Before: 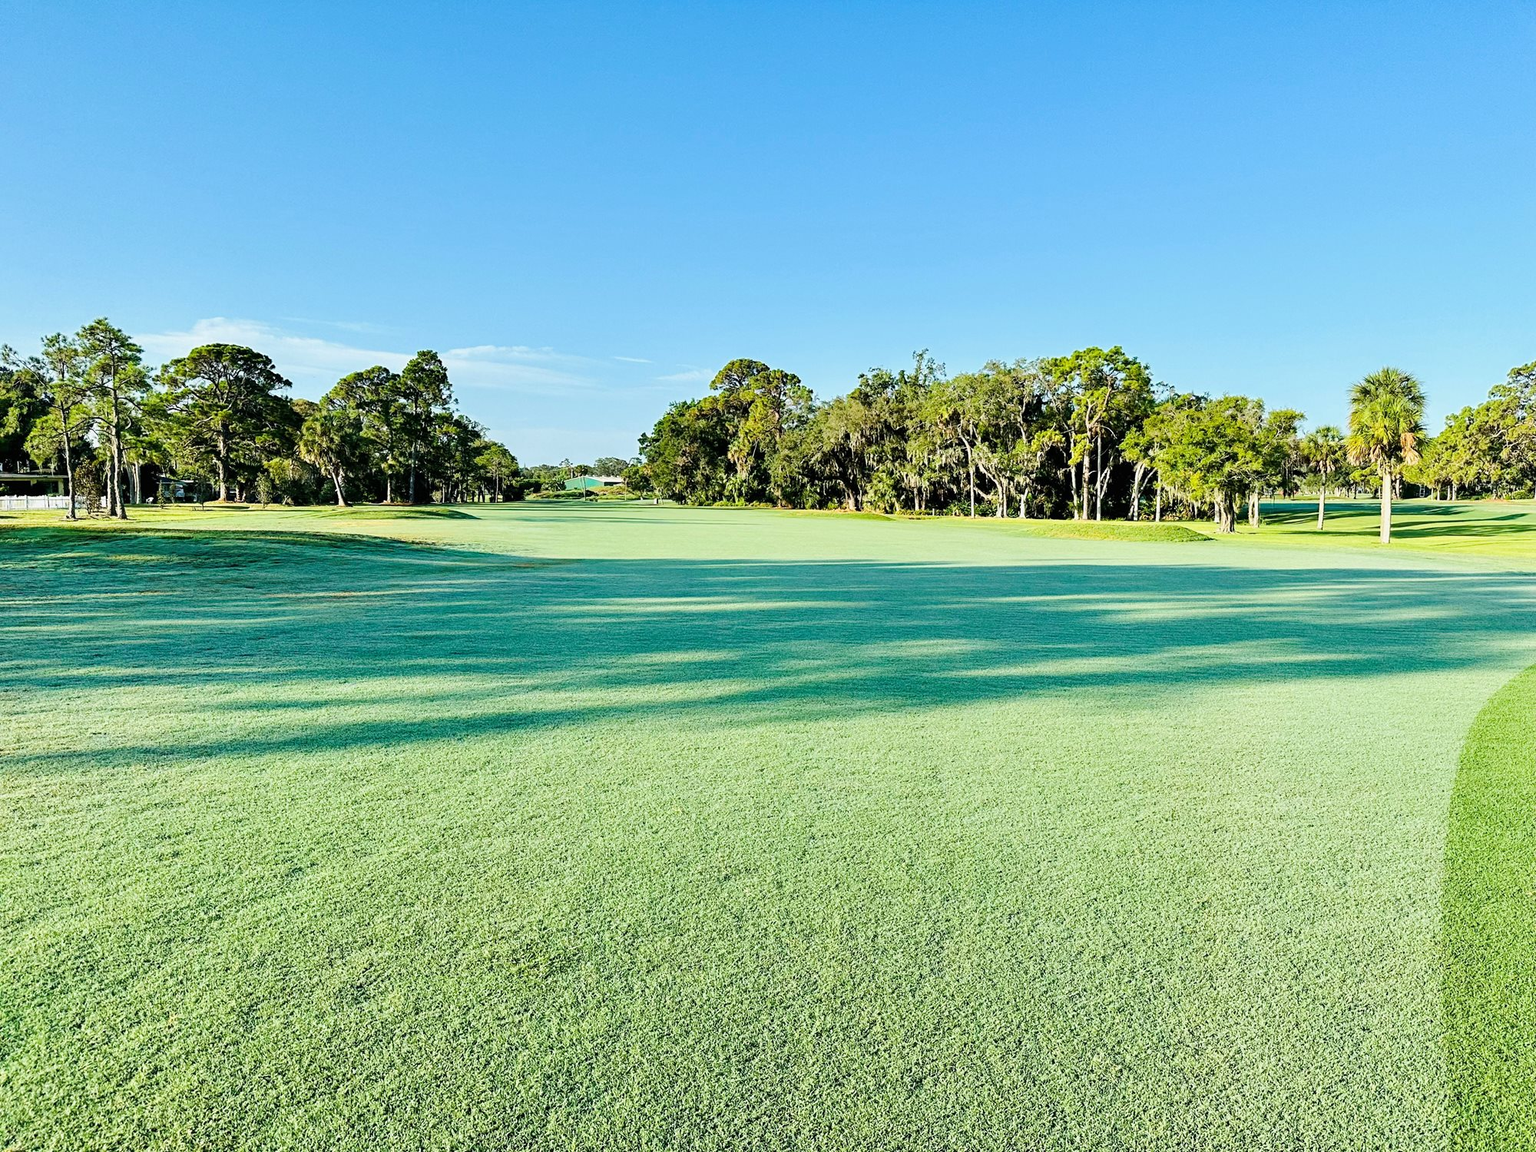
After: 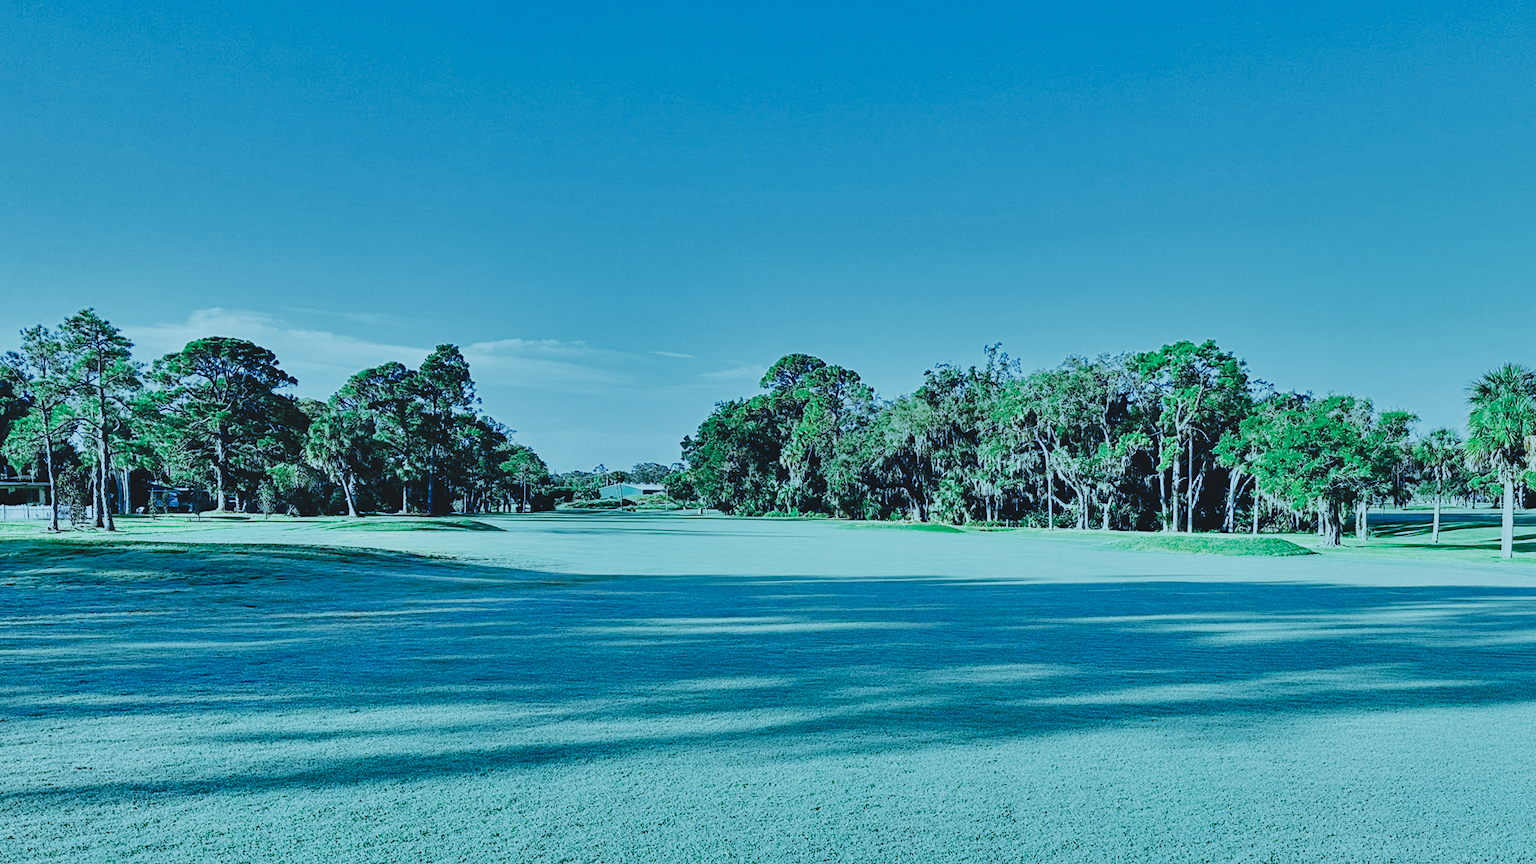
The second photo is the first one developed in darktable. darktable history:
haze removal: adaptive false
color zones: curves: ch0 [(0, 0.5) (0.125, 0.4) (0.25, 0.5) (0.375, 0.4) (0.5, 0.4) (0.625, 0.35) (0.75, 0.35) (0.875, 0.5)]; ch1 [(0, 0.35) (0.125, 0.45) (0.25, 0.35) (0.375, 0.35) (0.5, 0.35) (0.625, 0.35) (0.75, 0.45) (0.875, 0.35)]; ch2 [(0, 0.6) (0.125, 0.5) (0.25, 0.5) (0.375, 0.6) (0.5, 0.6) (0.625, 0.5) (0.75, 0.5) (0.875, 0.5)]
color balance rgb: shadows lift › chroma 7.23%, shadows lift › hue 246.48°, highlights gain › chroma 5.38%, highlights gain › hue 196.93°, white fulcrum 1 EV
shadows and highlights: shadows 53, soften with gaussian
white balance: red 0.766, blue 1.537
crop: left 1.509%, top 3.452%, right 7.696%, bottom 28.452%
base curve: curves: ch0 [(0, 0) (0.028, 0.03) (0.121, 0.232) (0.46, 0.748) (0.859, 0.968) (1, 1)], preserve colors none
exposure: black level correction -0.015, exposure -0.5 EV, compensate highlight preservation false
